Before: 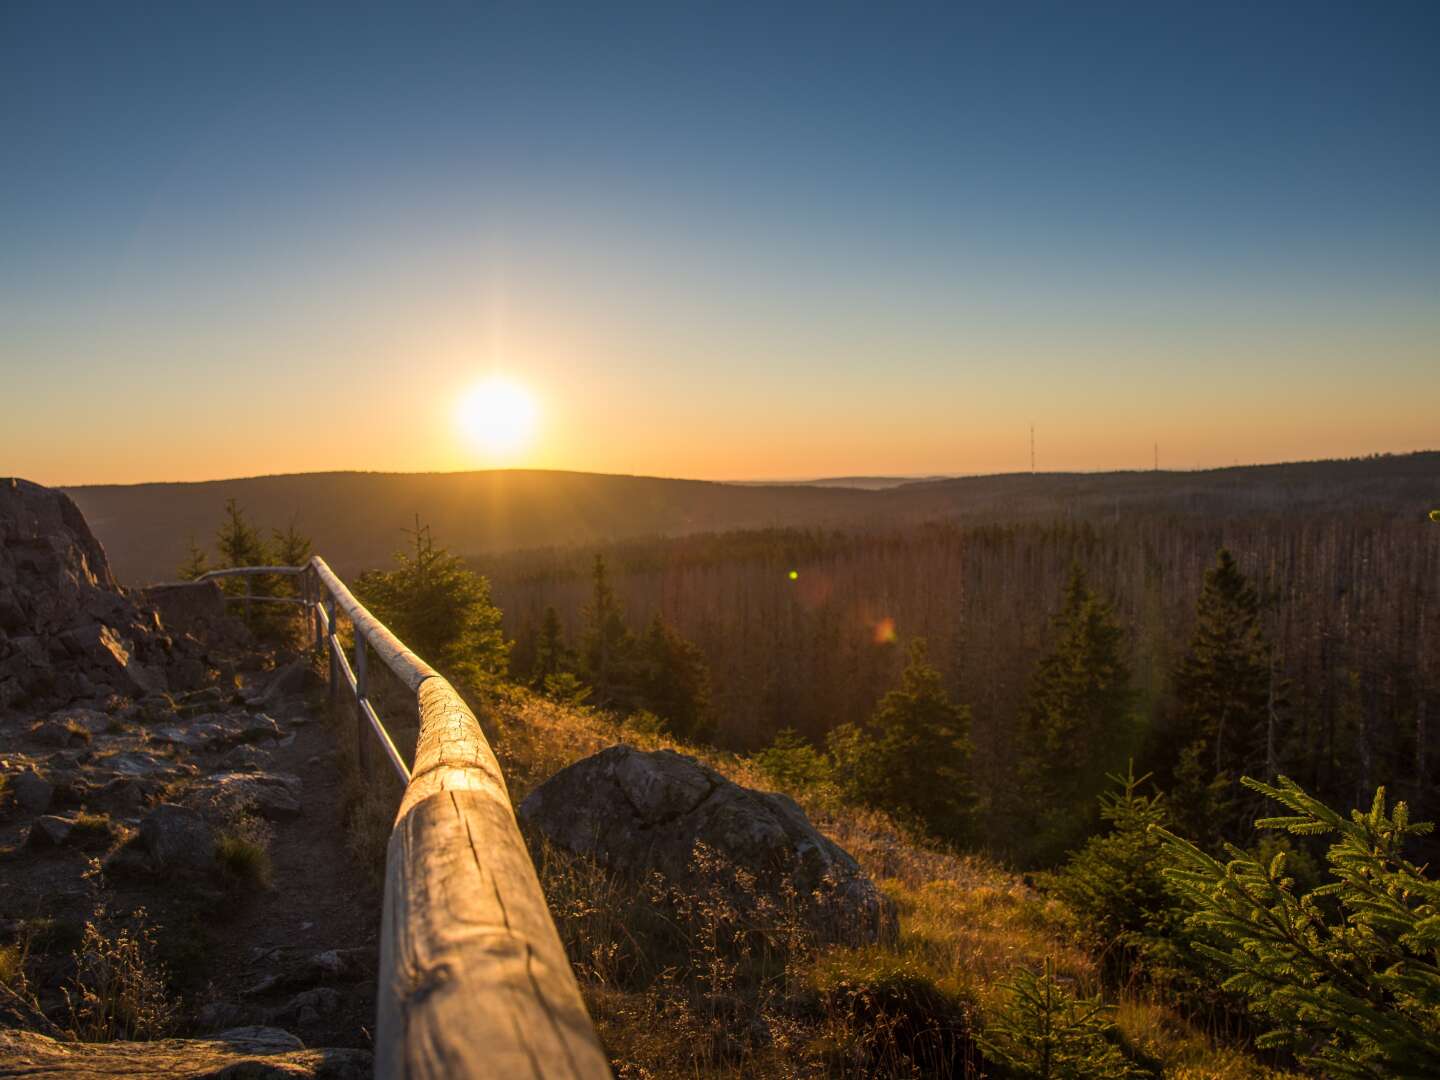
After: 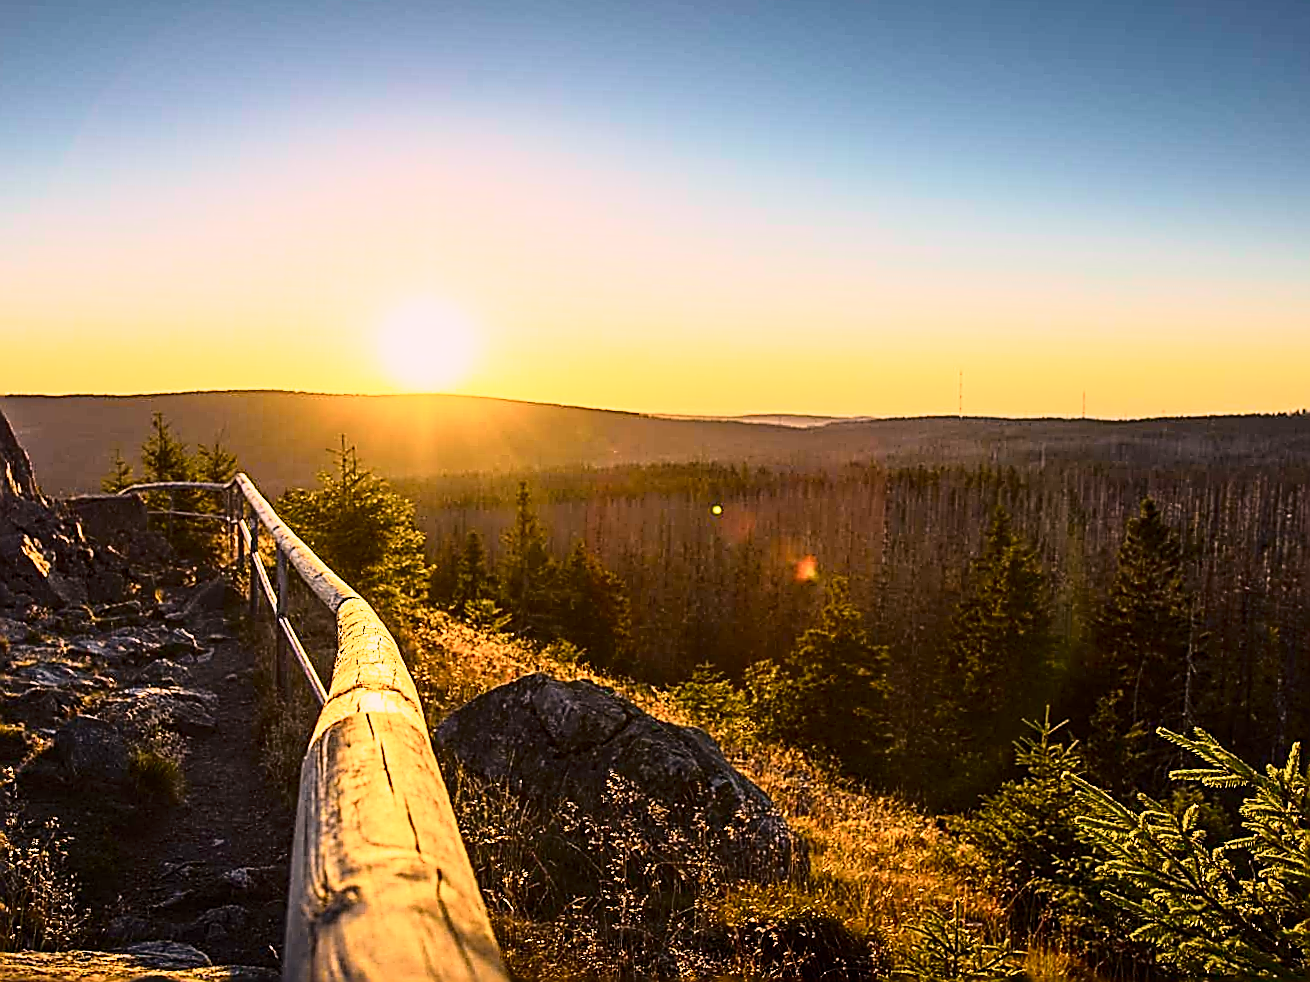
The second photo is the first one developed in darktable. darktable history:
contrast brightness saturation: saturation -0.067
crop and rotate: angle -2.08°, left 3.142%, top 4.226%, right 1.531%, bottom 0.507%
tone curve: curves: ch0 [(0, 0) (0.187, 0.12) (0.392, 0.438) (0.704, 0.86) (0.858, 0.938) (1, 0.981)]; ch1 [(0, 0) (0.402, 0.36) (0.476, 0.456) (0.498, 0.501) (0.518, 0.521) (0.58, 0.598) (0.619, 0.663) (0.692, 0.744) (1, 1)]; ch2 [(0, 0) (0.427, 0.417) (0.483, 0.481) (0.503, 0.503) (0.526, 0.53) (0.563, 0.585) (0.626, 0.703) (0.699, 0.753) (0.997, 0.858)], color space Lab, independent channels, preserve colors none
color calibration: illuminant same as pipeline (D50), adaptation XYZ, x 0.346, y 0.358, temperature 5021.61 K
sharpen: amount 1.983
color correction: highlights a* 7.9, highlights b* 3.96
base curve: curves: ch0 [(0, 0) (0.088, 0.125) (0.176, 0.251) (0.354, 0.501) (0.613, 0.749) (1, 0.877)], preserve colors none
